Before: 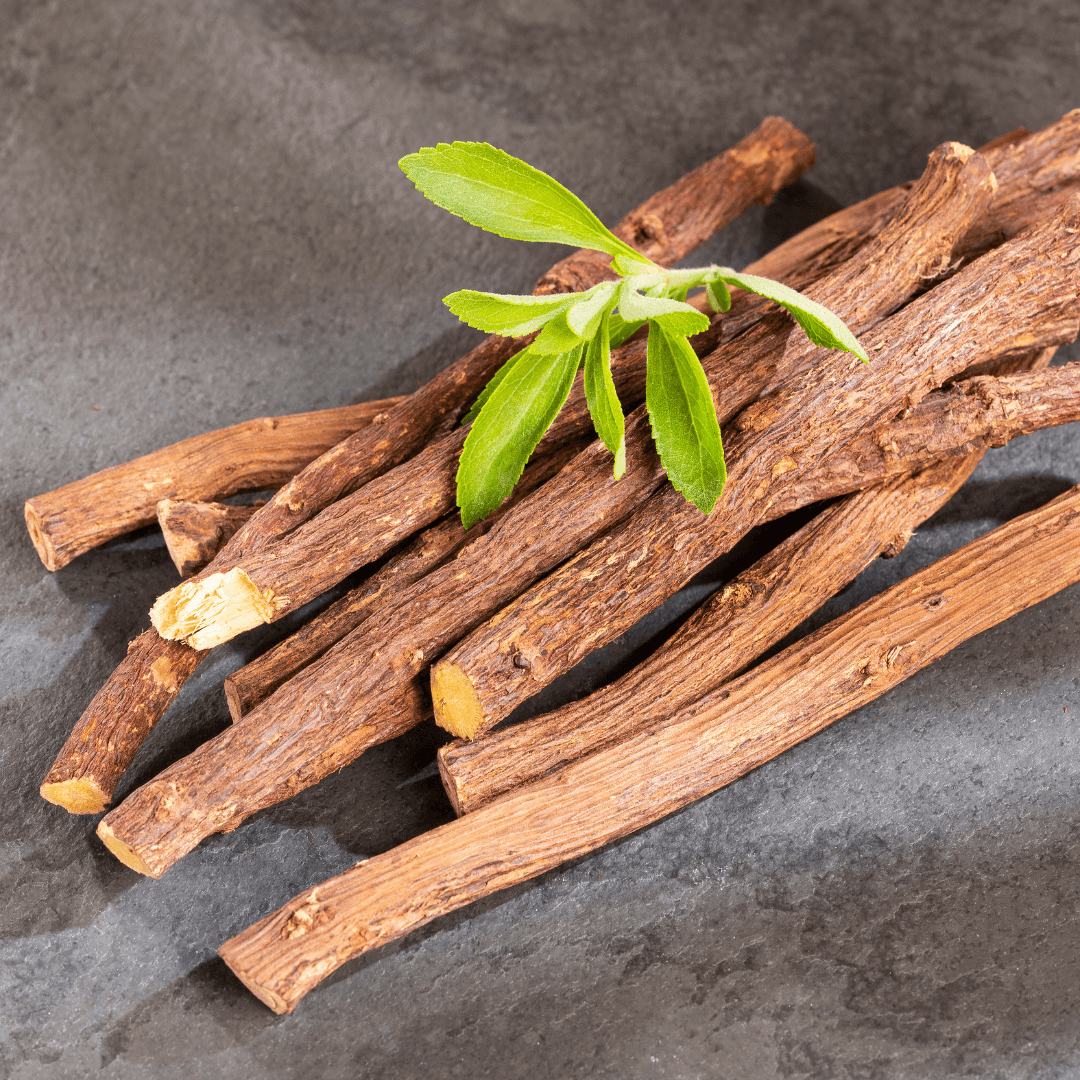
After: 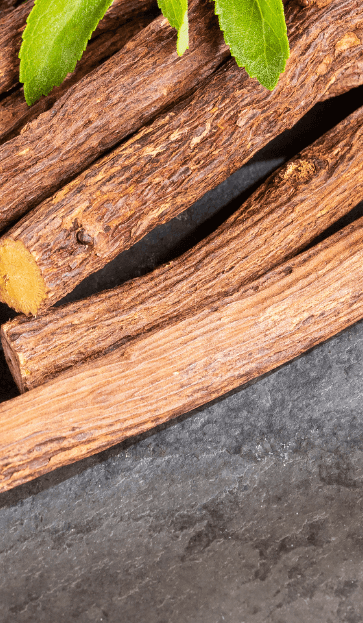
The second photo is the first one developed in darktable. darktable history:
crop: left 40.526%, top 39.316%, right 25.854%, bottom 2.982%
